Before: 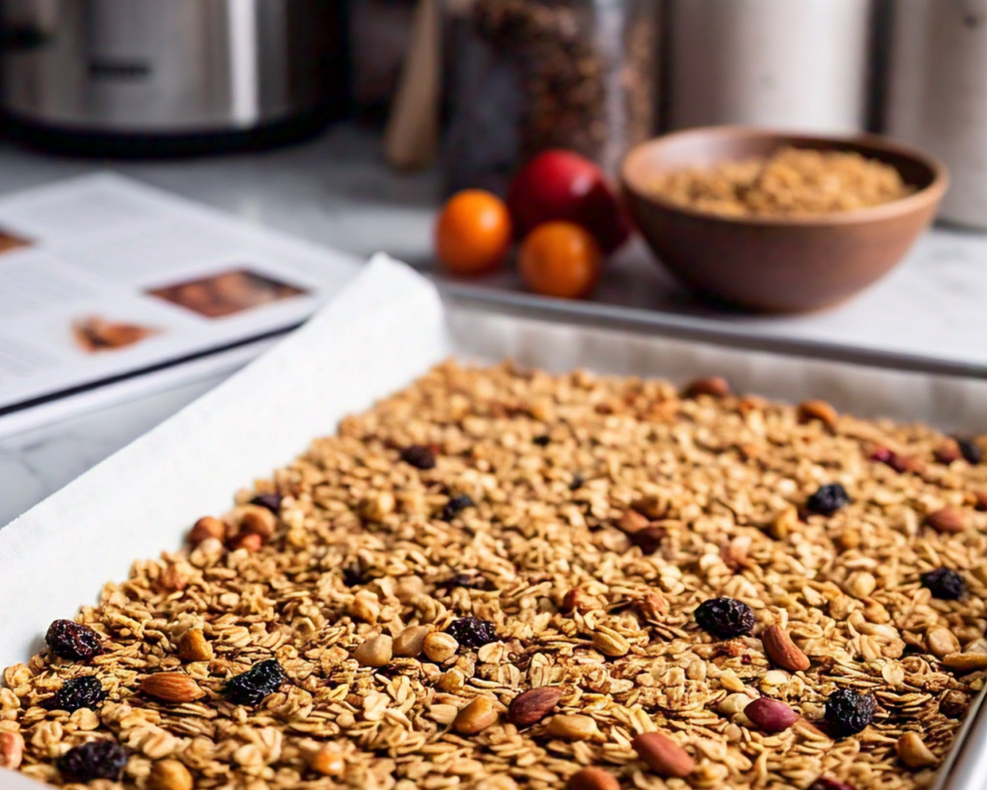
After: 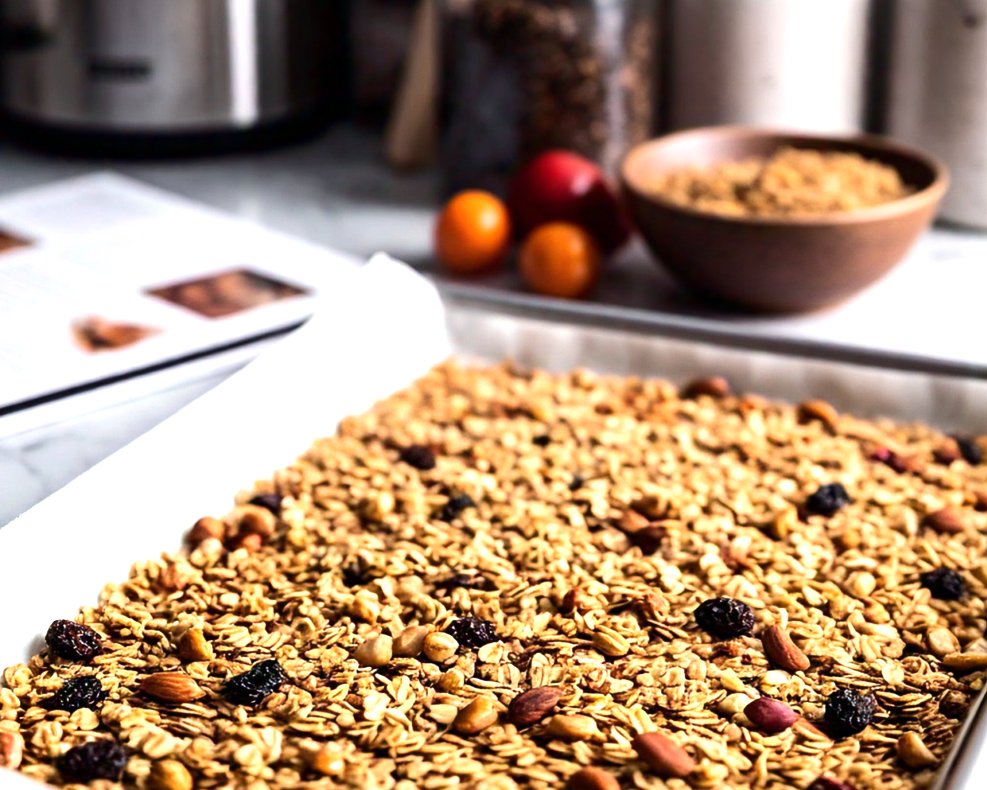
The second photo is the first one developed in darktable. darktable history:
tone equalizer: -8 EV -0.738 EV, -7 EV -0.676 EV, -6 EV -0.615 EV, -5 EV -0.374 EV, -3 EV 0.391 EV, -2 EV 0.6 EV, -1 EV 0.695 EV, +0 EV 0.747 EV, edges refinement/feathering 500, mask exposure compensation -1.57 EV, preserve details no
